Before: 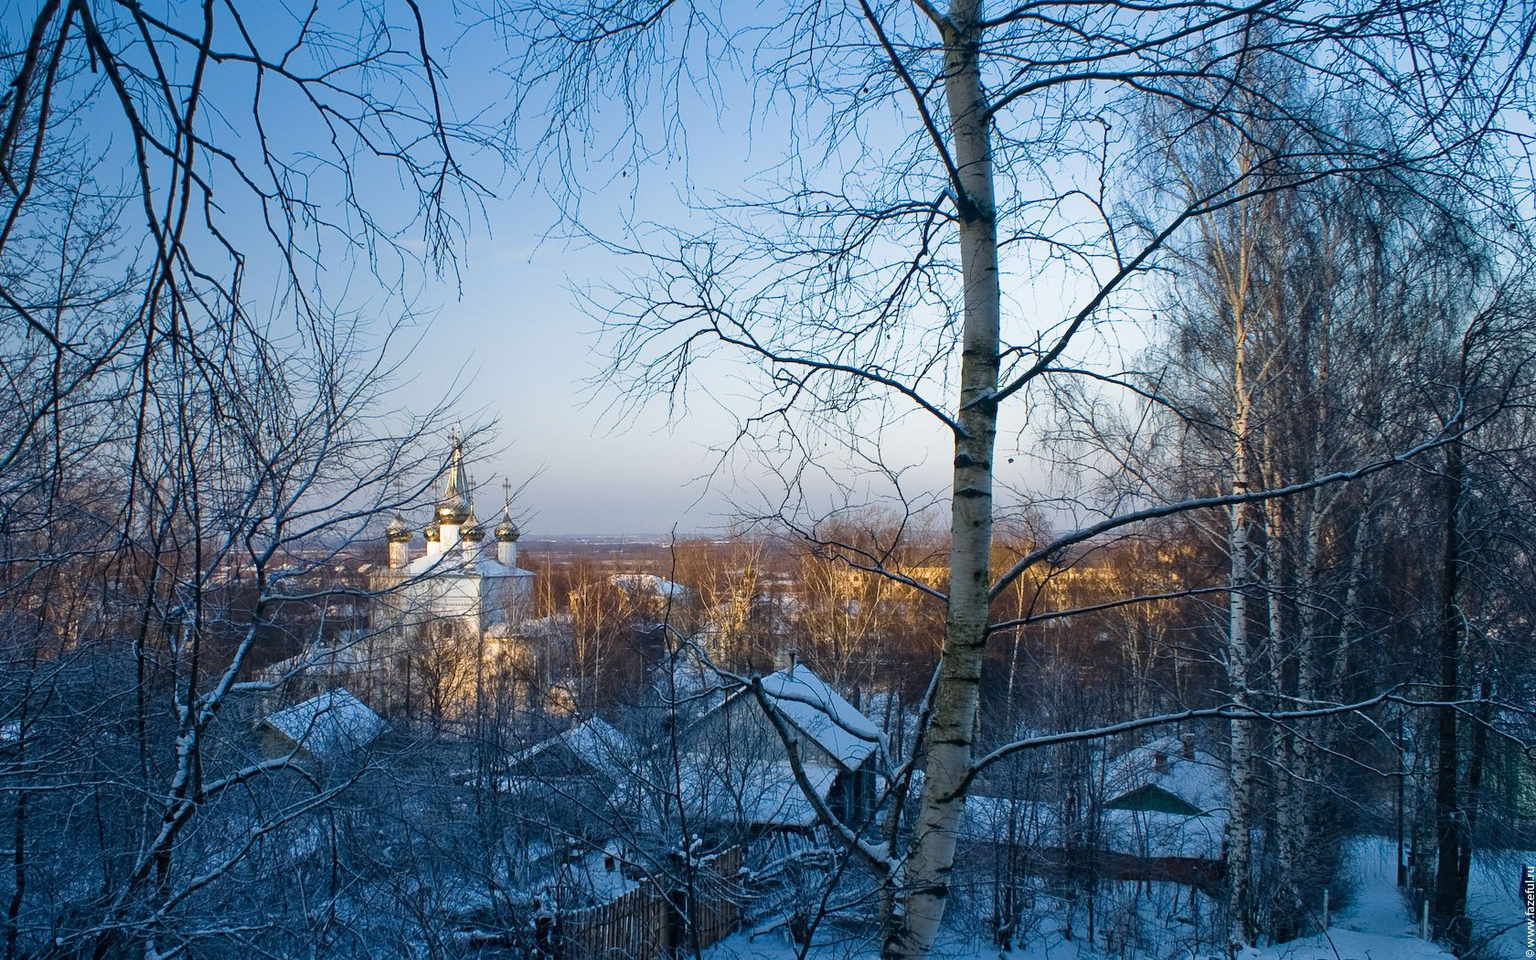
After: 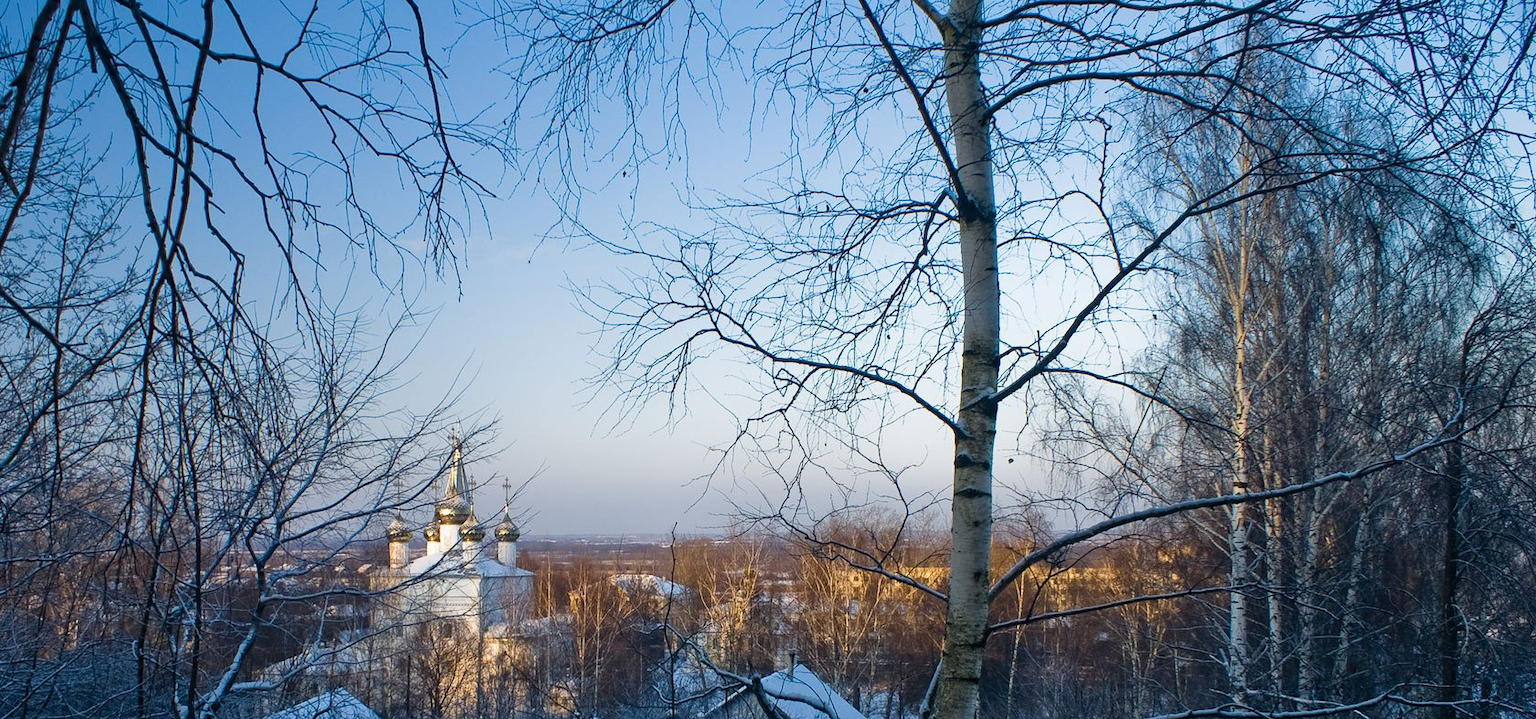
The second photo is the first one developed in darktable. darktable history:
crop: bottom 24.982%
